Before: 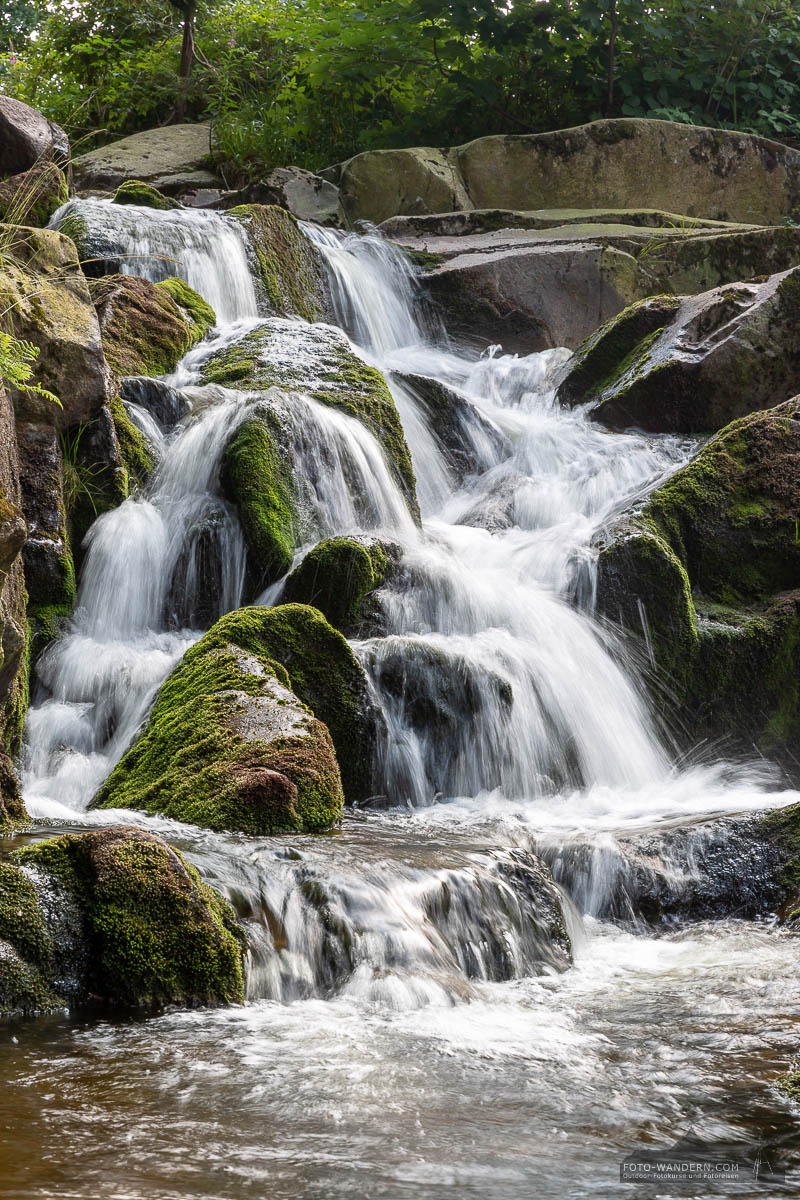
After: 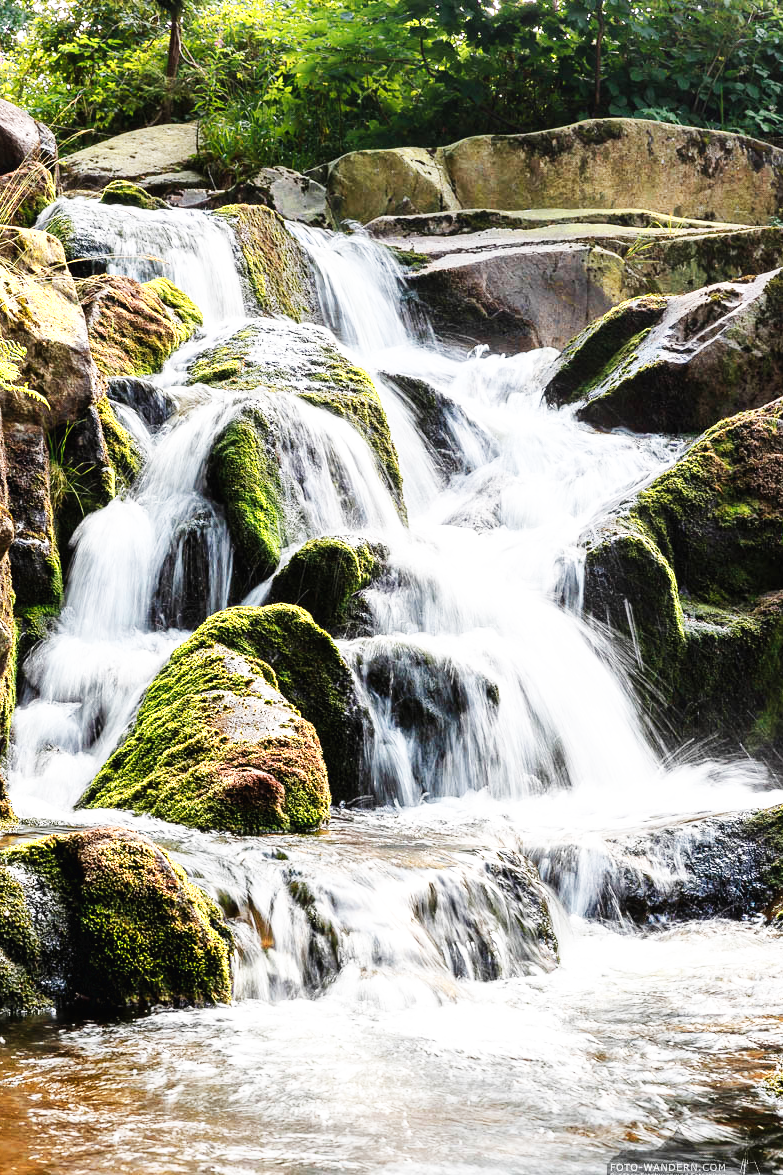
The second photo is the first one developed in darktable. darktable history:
crop: left 1.743%, right 0.268%, bottom 2.011%
color zones: curves: ch0 [(0.018, 0.548) (0.197, 0.654) (0.425, 0.447) (0.605, 0.658) (0.732, 0.579)]; ch1 [(0.105, 0.531) (0.224, 0.531) (0.386, 0.39) (0.618, 0.456) (0.732, 0.456) (0.956, 0.421)]; ch2 [(0.039, 0.583) (0.215, 0.465) (0.399, 0.544) (0.465, 0.548) (0.614, 0.447) (0.724, 0.43) (0.882, 0.623) (0.956, 0.632)]
tone equalizer: on, module defaults
base curve: curves: ch0 [(0, 0.003) (0.001, 0.002) (0.006, 0.004) (0.02, 0.022) (0.048, 0.086) (0.094, 0.234) (0.162, 0.431) (0.258, 0.629) (0.385, 0.8) (0.548, 0.918) (0.751, 0.988) (1, 1)], preserve colors none
